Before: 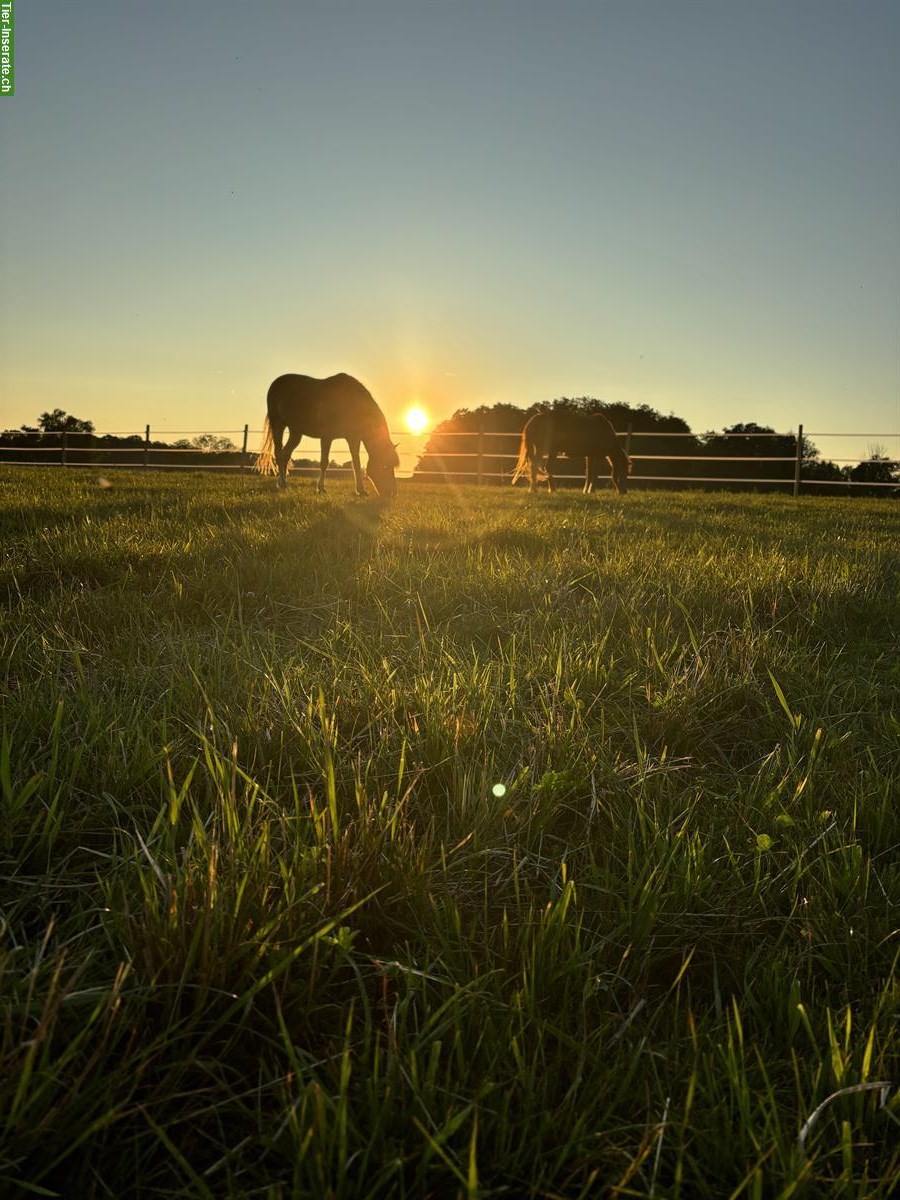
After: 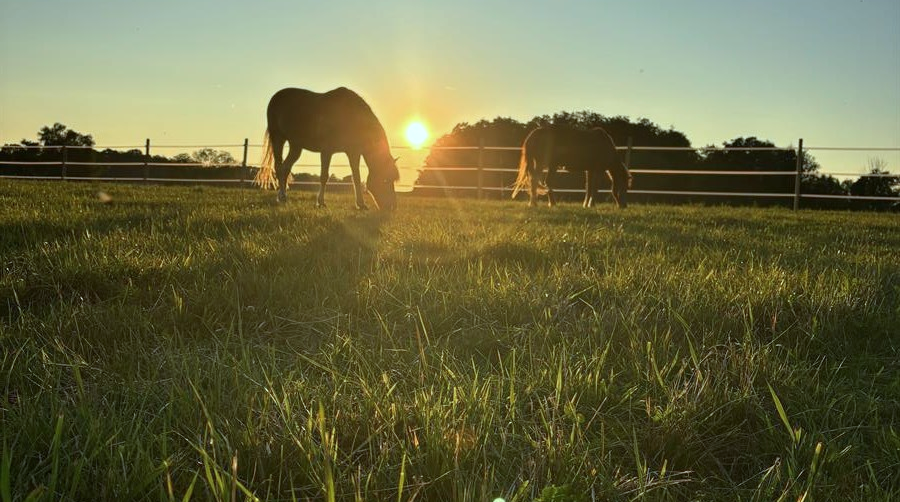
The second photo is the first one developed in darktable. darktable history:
crop and rotate: top 23.84%, bottom 34.294%
color calibration: illuminant Planckian (black body), x 0.368, y 0.361, temperature 4275.92 K
